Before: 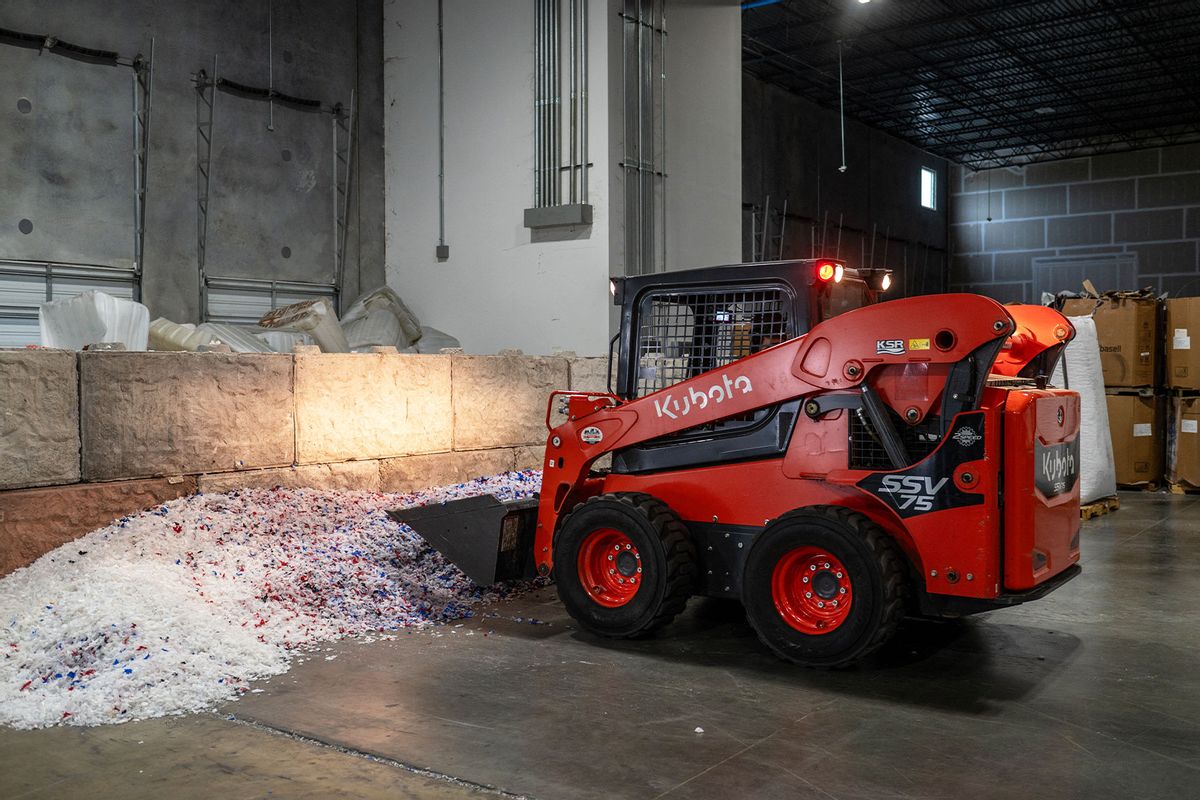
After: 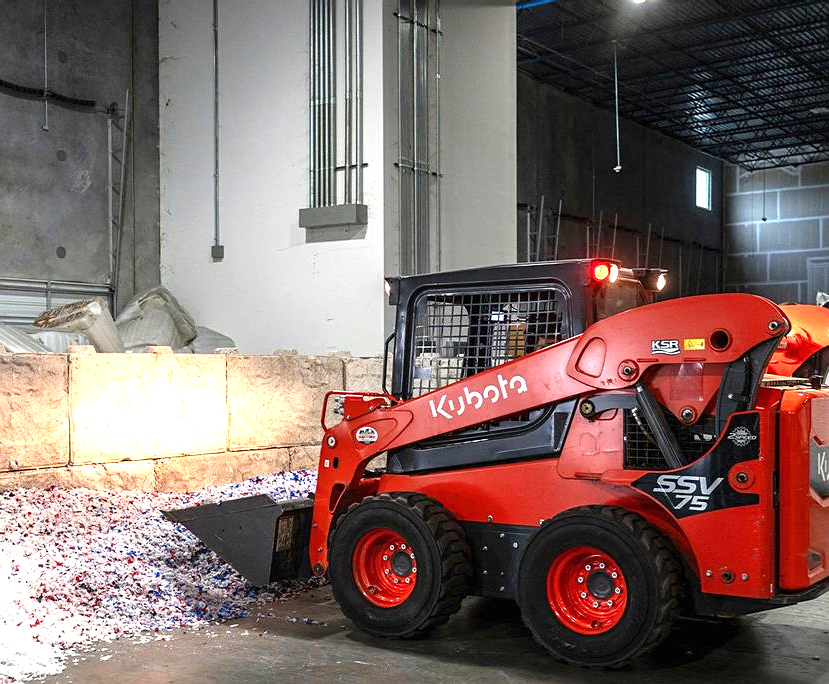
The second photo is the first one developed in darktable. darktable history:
color correction: highlights b* 0
crop: left 18.76%, right 12.14%, bottom 14.452%
exposure: black level correction 0, exposure 0.947 EV, compensate exposure bias true, compensate highlight preservation false
sharpen: amount 0.206
